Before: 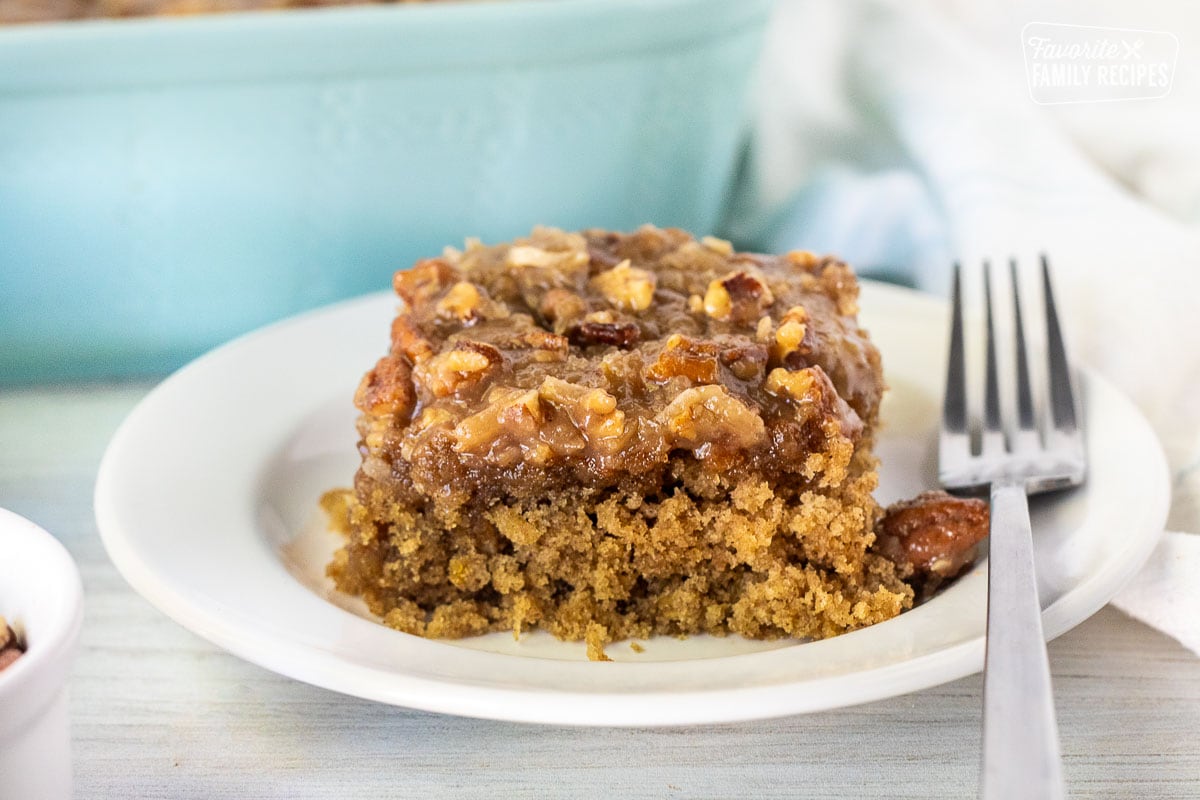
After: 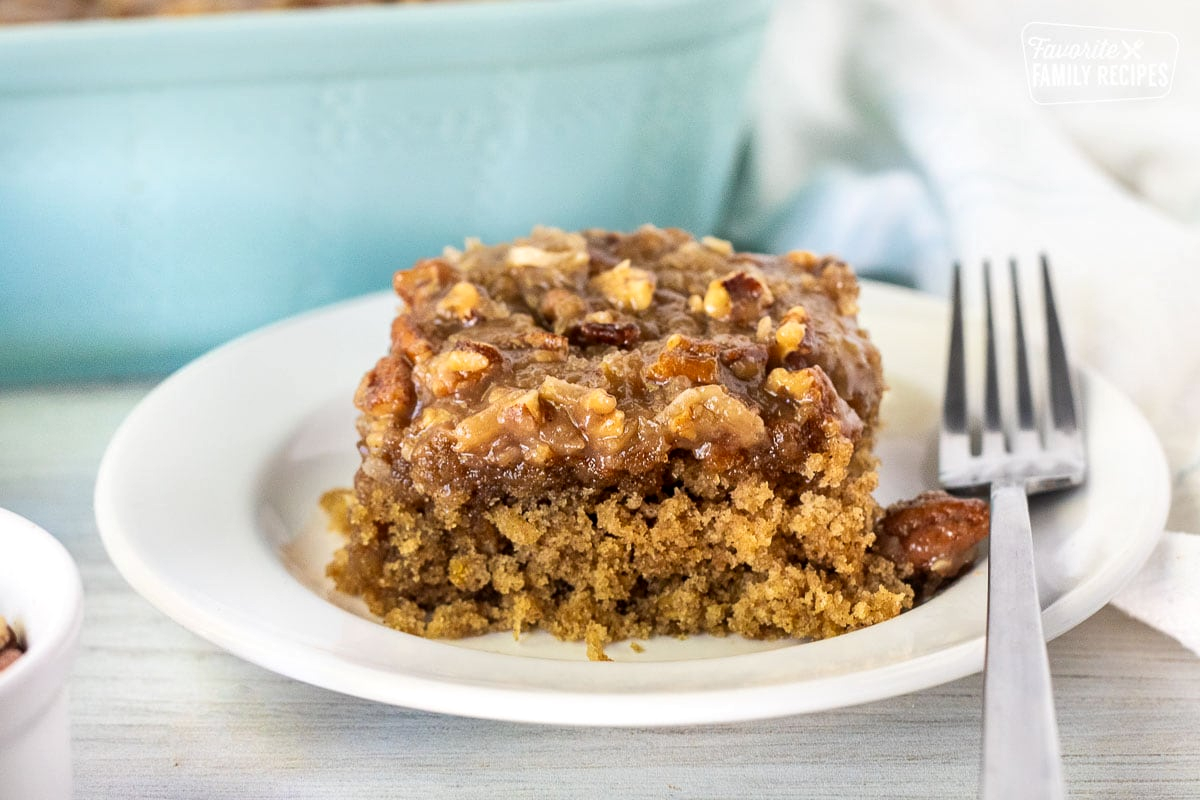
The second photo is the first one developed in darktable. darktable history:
rgb levels: preserve colors max RGB
local contrast: mode bilateral grid, contrast 20, coarseness 50, detail 120%, midtone range 0.2
